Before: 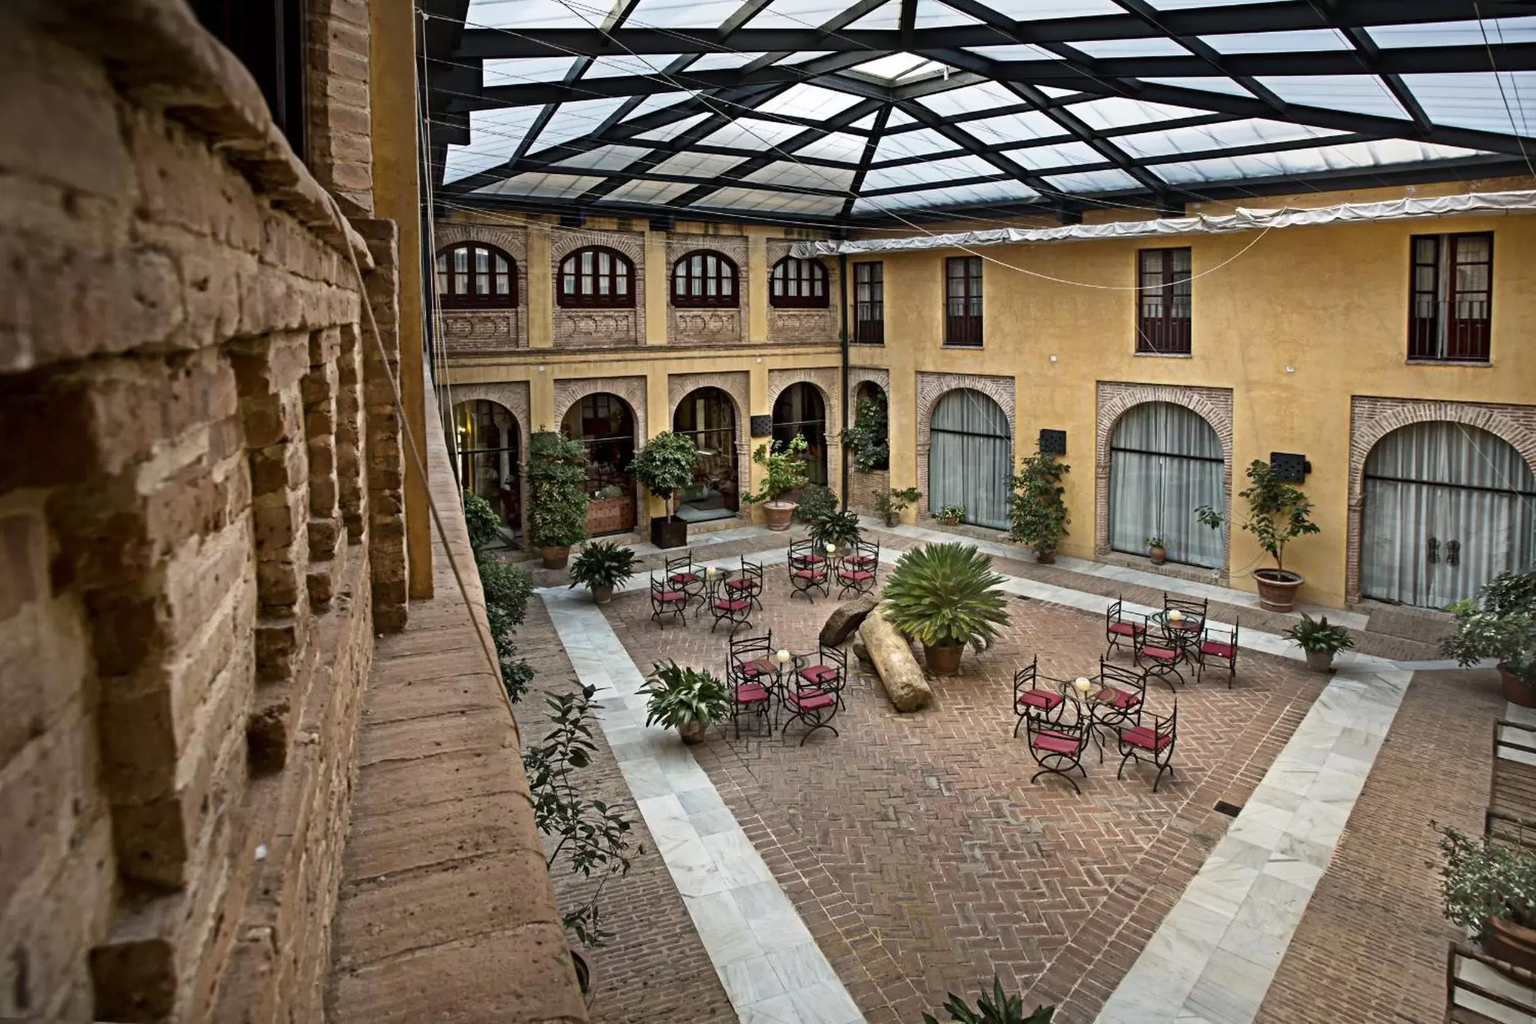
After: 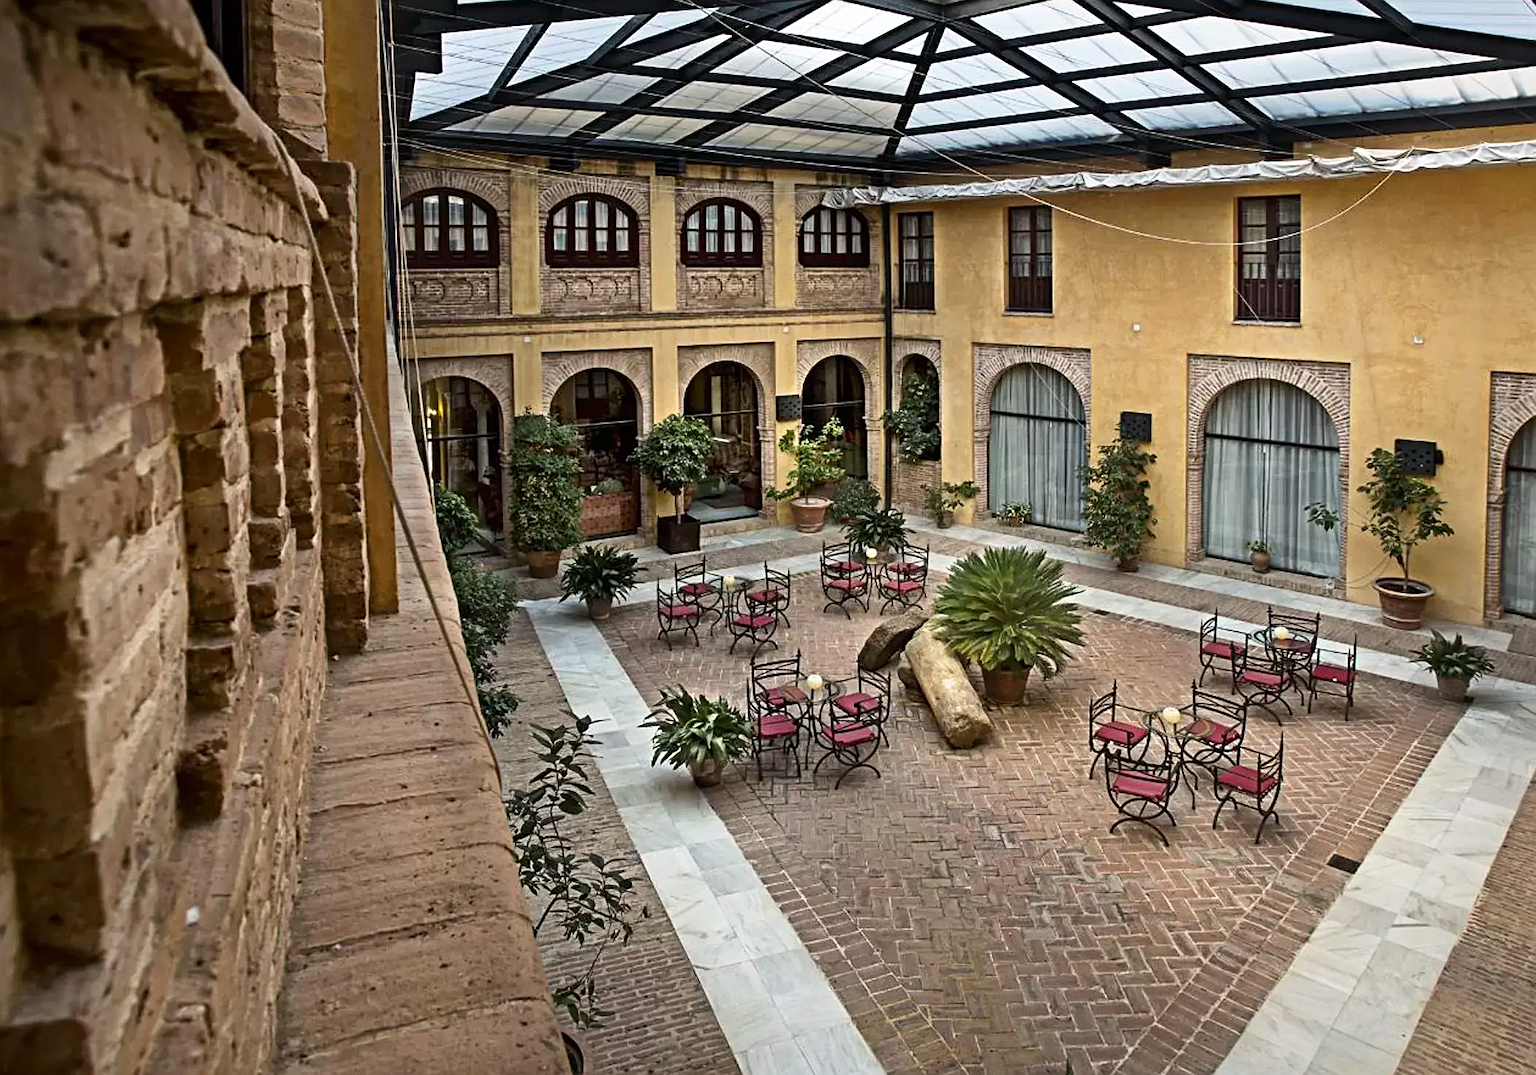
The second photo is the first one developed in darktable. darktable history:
contrast brightness saturation: contrast 0.1, brightness 0.03, saturation 0.09
sharpen: on, module defaults
crop: left 6.446%, top 8.188%, right 9.538%, bottom 3.548%
